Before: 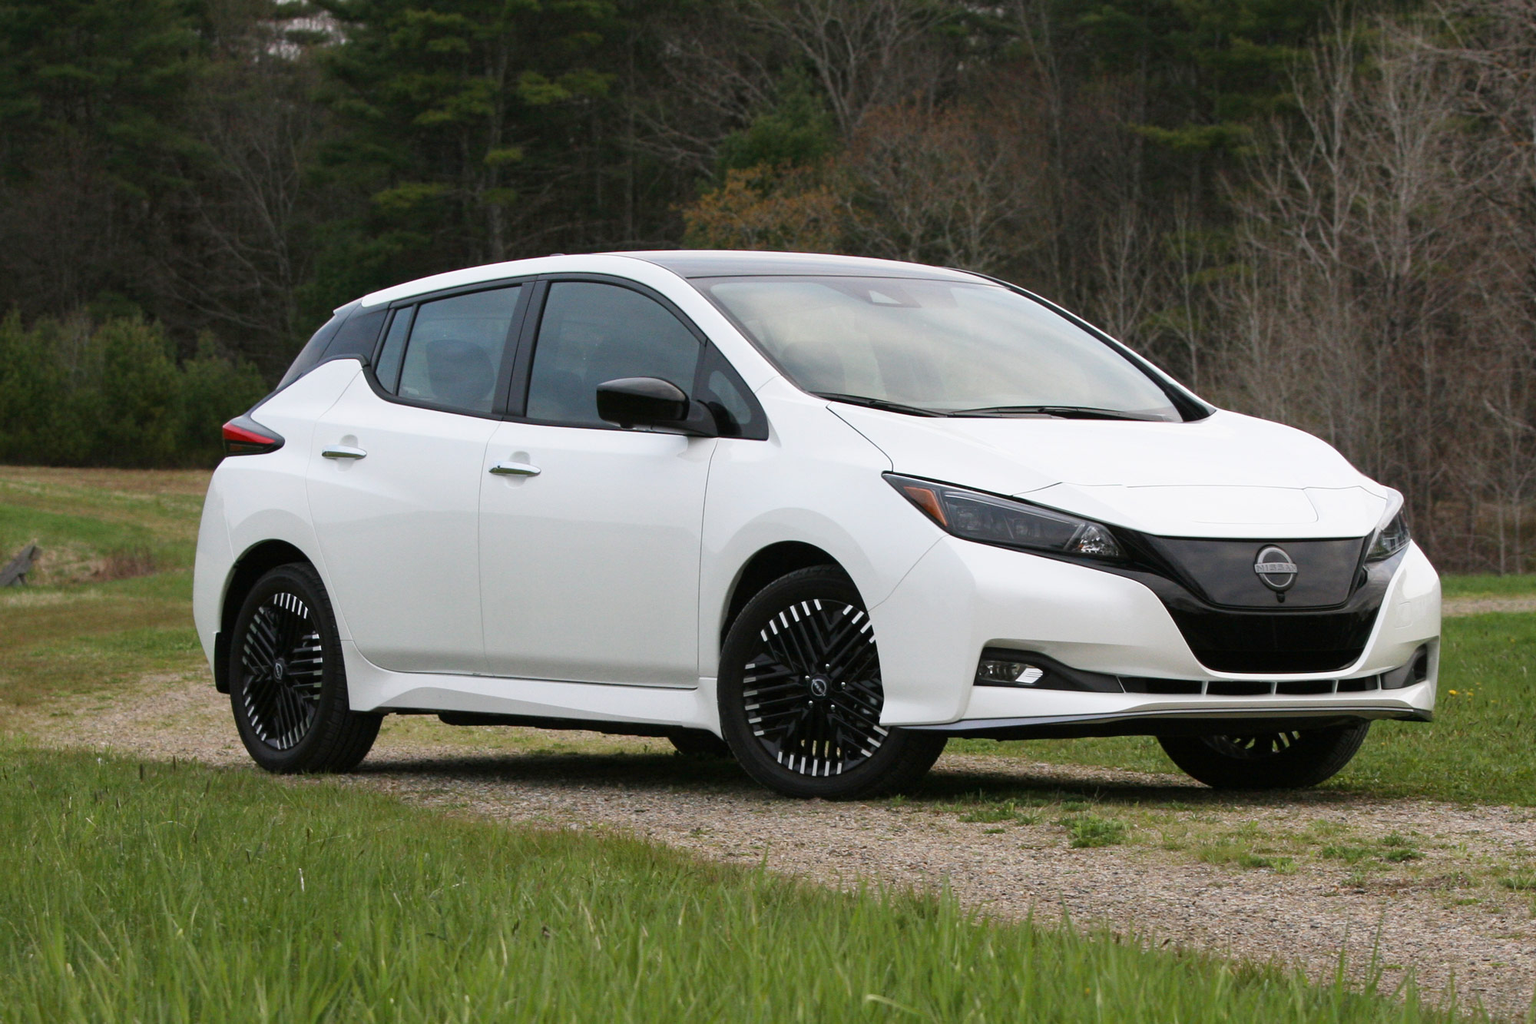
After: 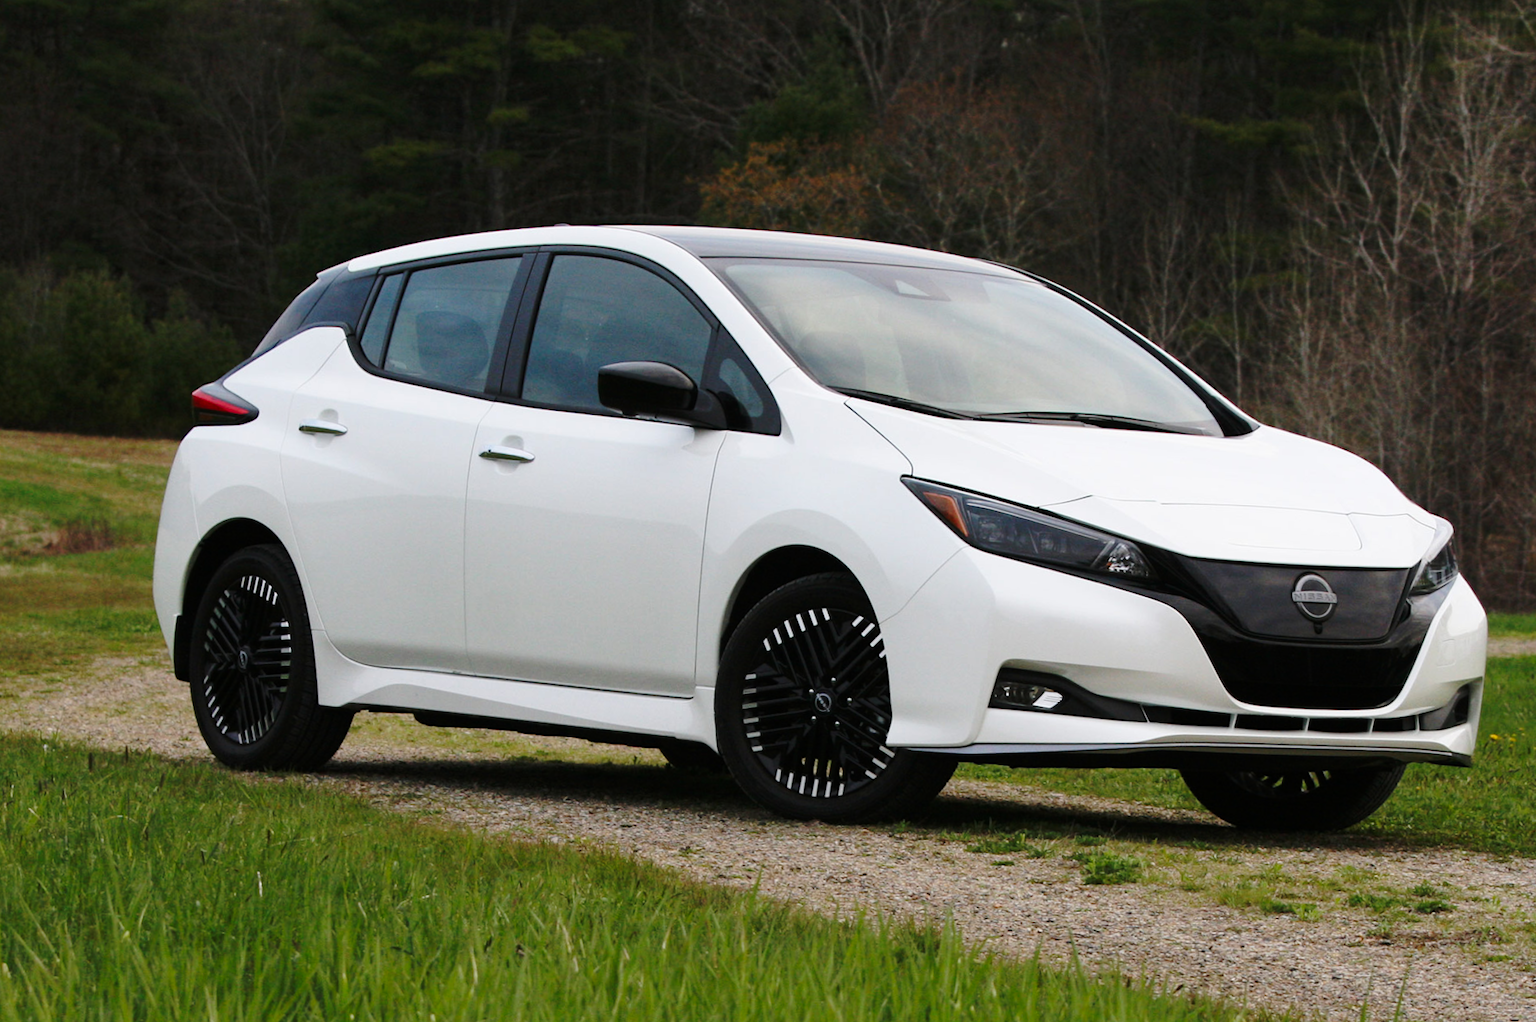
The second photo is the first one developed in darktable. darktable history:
rotate and perspective: rotation 0.174°, lens shift (vertical) 0.013, lens shift (horizontal) 0.019, shear 0.001, automatic cropping original format, crop left 0.007, crop right 0.991, crop top 0.016, crop bottom 0.997
base curve: curves: ch0 [(0, 0) (0.073, 0.04) (0.157, 0.139) (0.492, 0.492) (0.758, 0.758) (1, 1)], preserve colors none
crop and rotate: angle -2.38°
